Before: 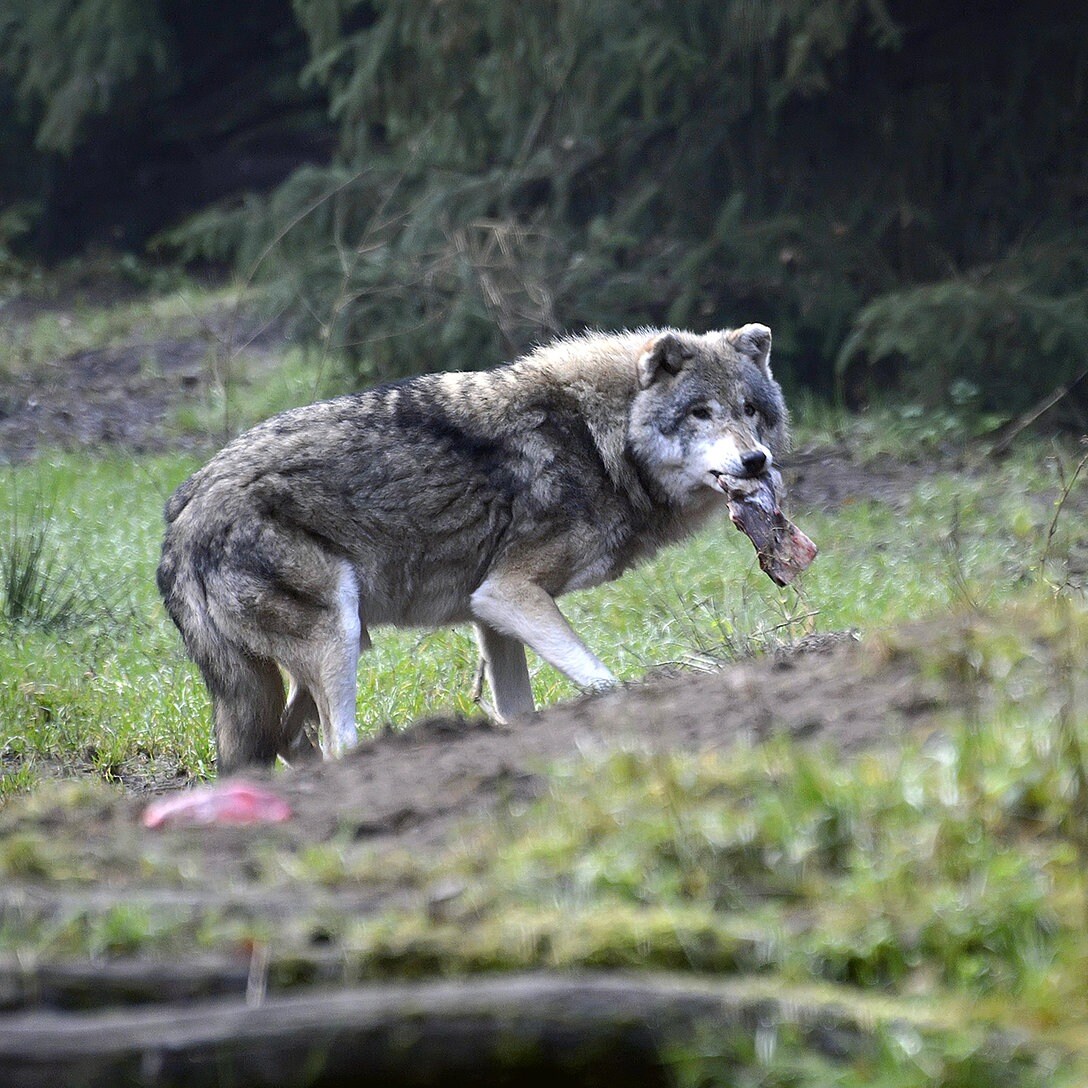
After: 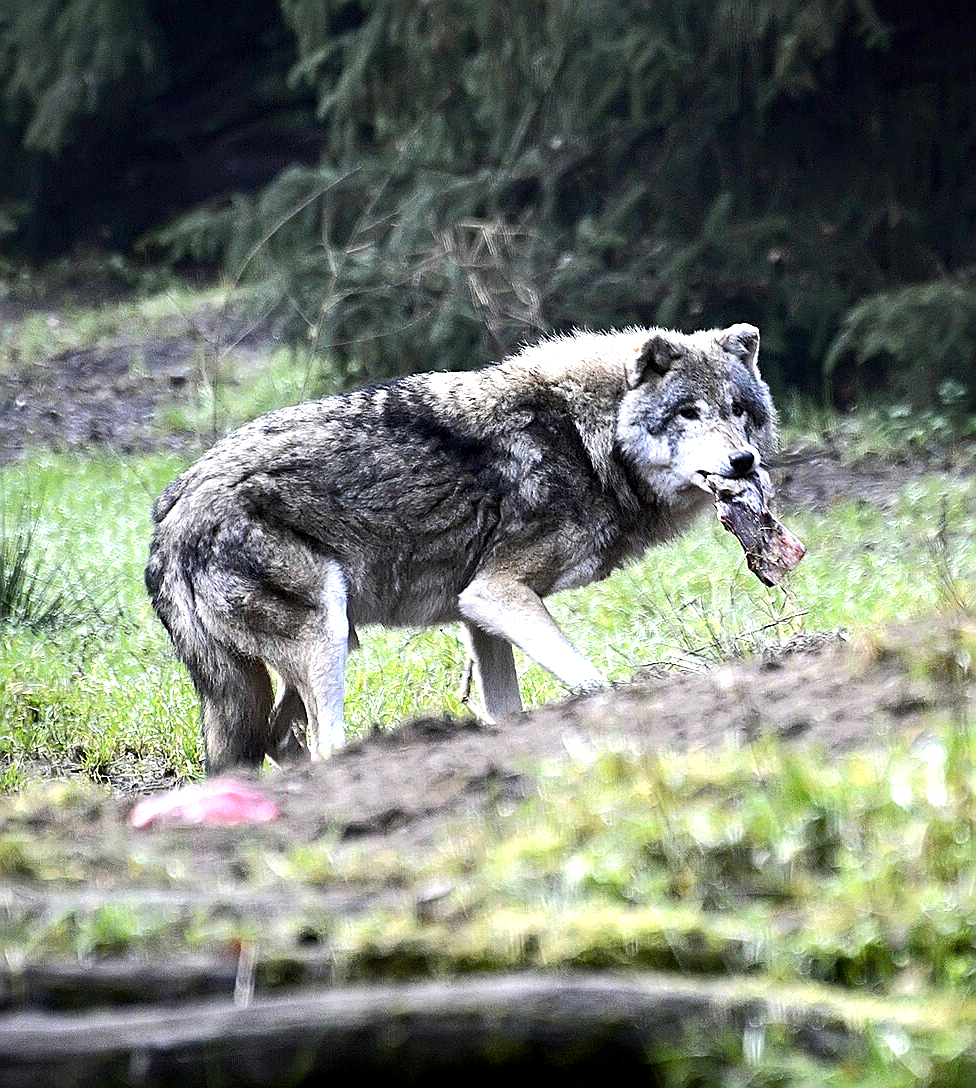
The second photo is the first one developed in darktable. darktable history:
sharpen: on, module defaults
tone equalizer: -8 EV -0.732 EV, -7 EV -0.677 EV, -6 EV -0.606 EV, -5 EV -0.374 EV, -3 EV 0.399 EV, -2 EV 0.6 EV, -1 EV 0.678 EV, +0 EV 0.777 EV, edges refinement/feathering 500, mask exposure compensation -1.57 EV, preserve details no
crop and rotate: left 1.193%, right 9.069%
exposure: black level correction 0.005, exposure 0.284 EV, compensate highlight preservation false
